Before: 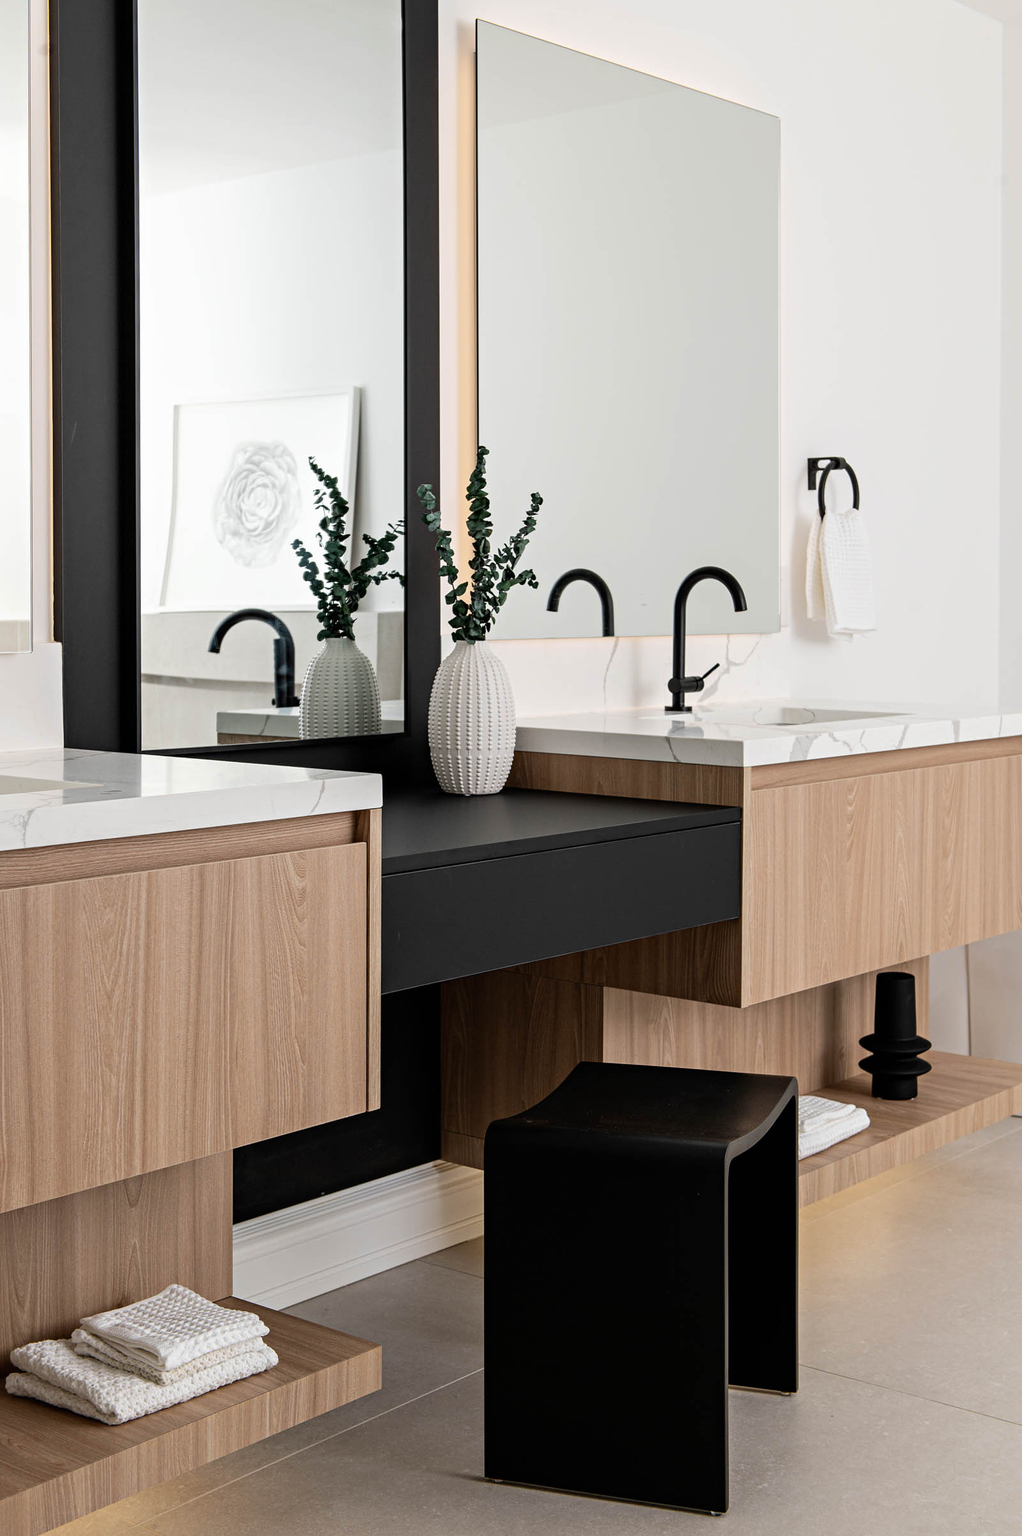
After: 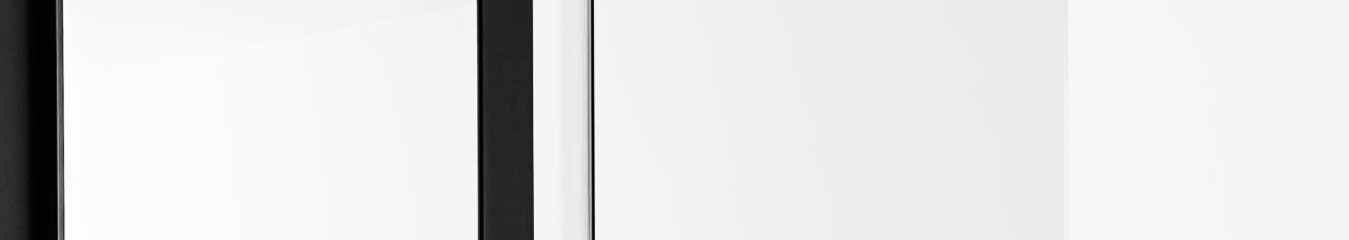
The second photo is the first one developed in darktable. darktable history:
color calibration: output gray [0.21, 0.42, 0.37, 0], gray › normalize channels true, illuminant same as pipeline (D50), adaptation XYZ, x 0.346, y 0.359, gamut compression 0
contrast brightness saturation: contrast 0.39, brightness 0.1
crop and rotate: left 9.644%, top 9.491%, right 6.021%, bottom 80.509%
